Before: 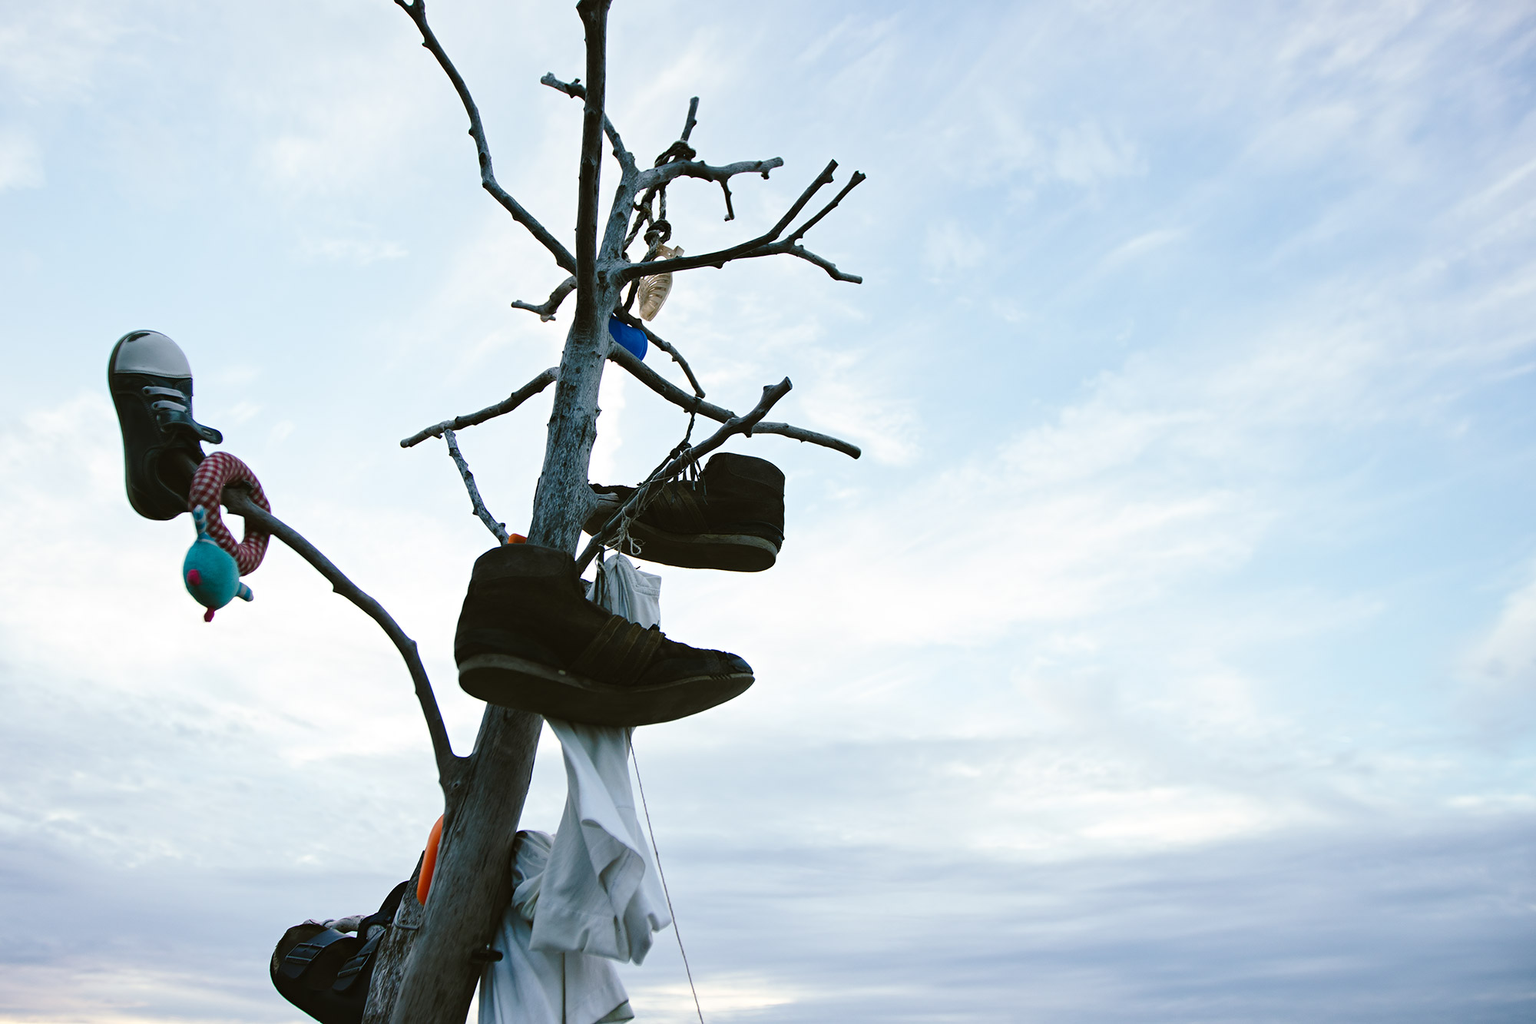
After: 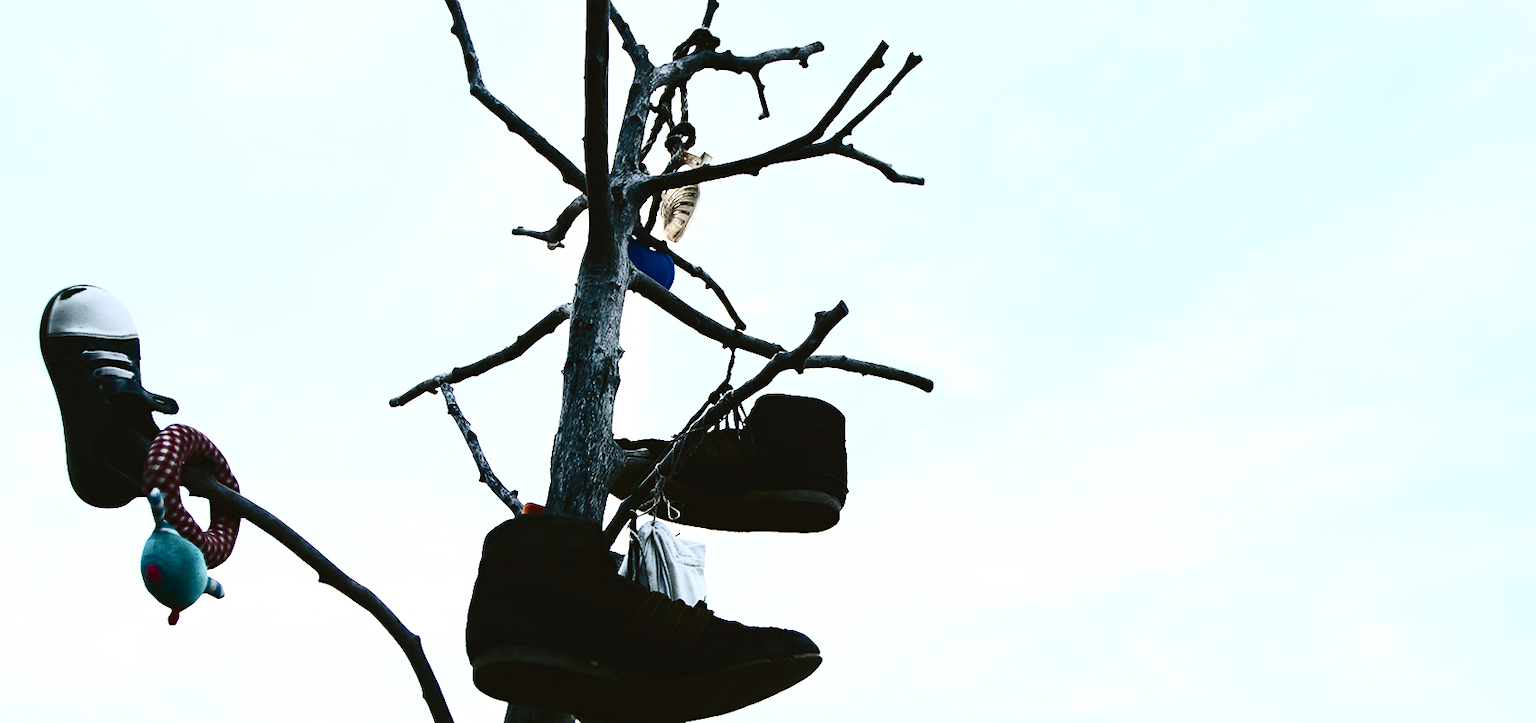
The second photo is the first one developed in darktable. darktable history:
rotate and perspective: rotation -3°, crop left 0.031, crop right 0.968, crop top 0.07, crop bottom 0.93
contrast brightness saturation: contrast 0.93, brightness 0.2
crop: left 3.015%, top 8.969%, right 9.647%, bottom 26.457%
exposure: black level correction -0.015, exposure -0.125 EV, compensate highlight preservation false
